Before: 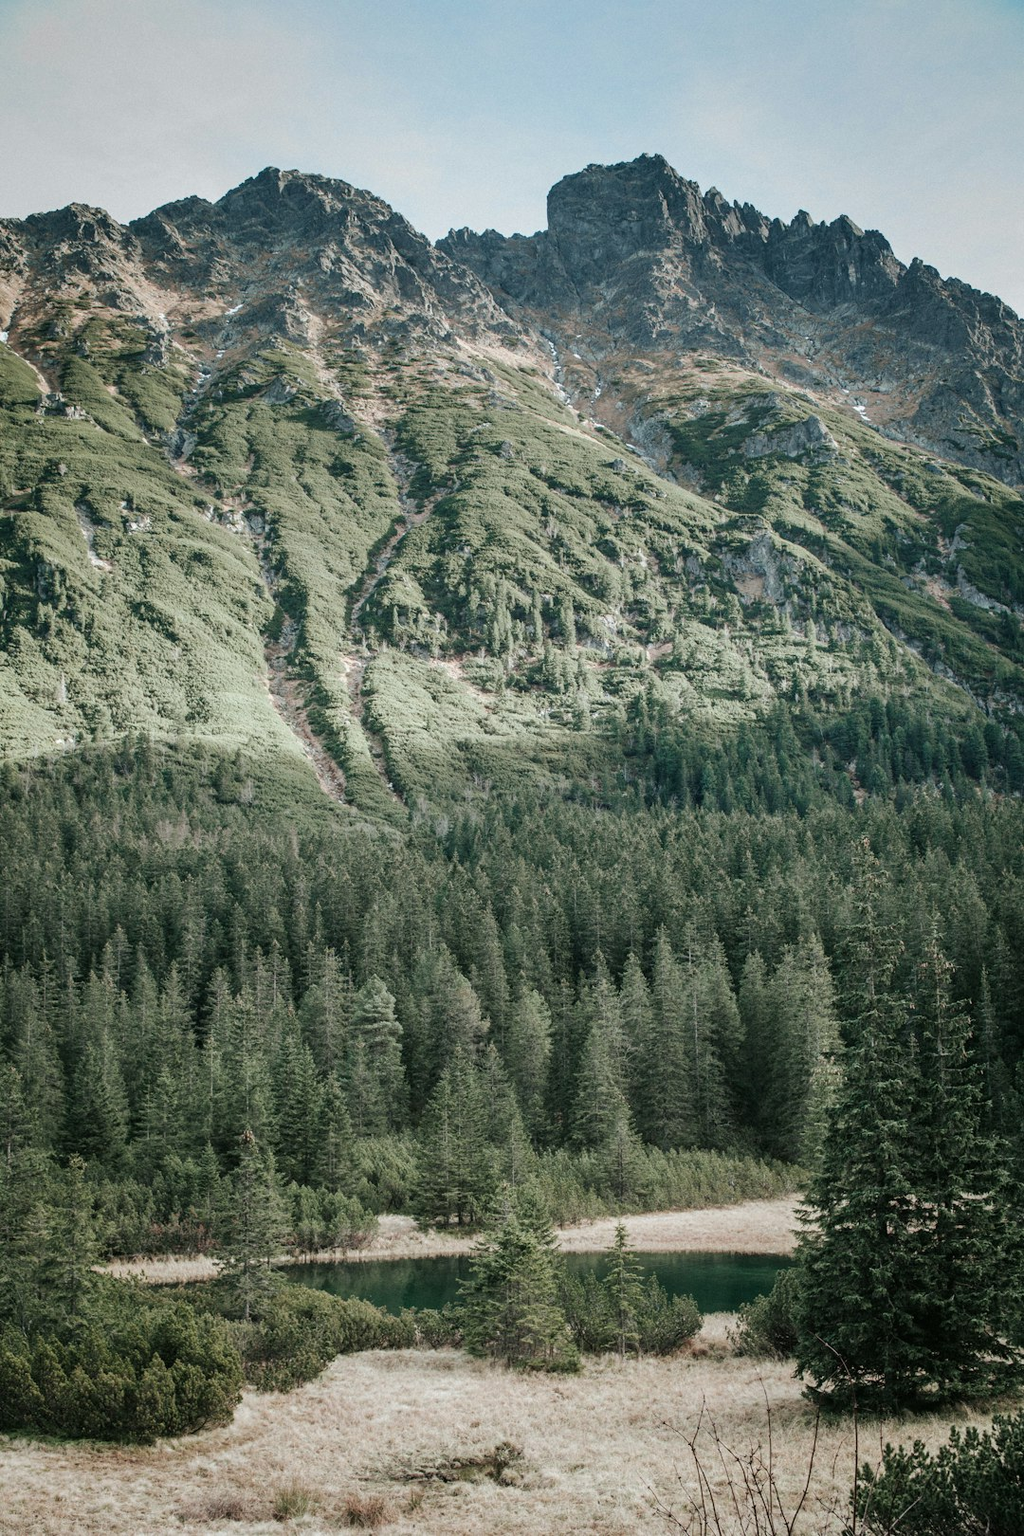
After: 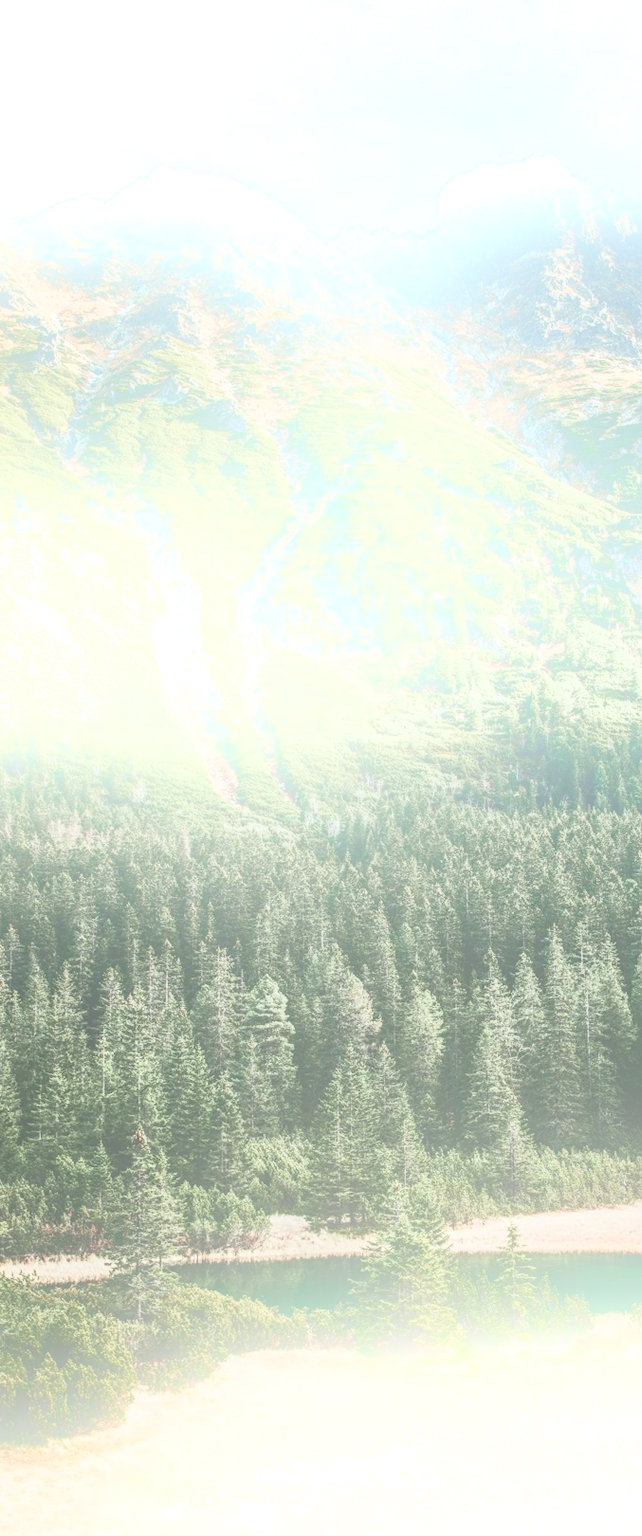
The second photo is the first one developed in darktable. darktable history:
local contrast: highlights 25%, detail 130%
contrast brightness saturation: contrast 0.5, saturation -0.1
crop: left 10.644%, right 26.528%
shadows and highlights: white point adjustment 0.1, highlights -70, soften with gaussian
bloom: size 25%, threshold 5%, strength 90%
